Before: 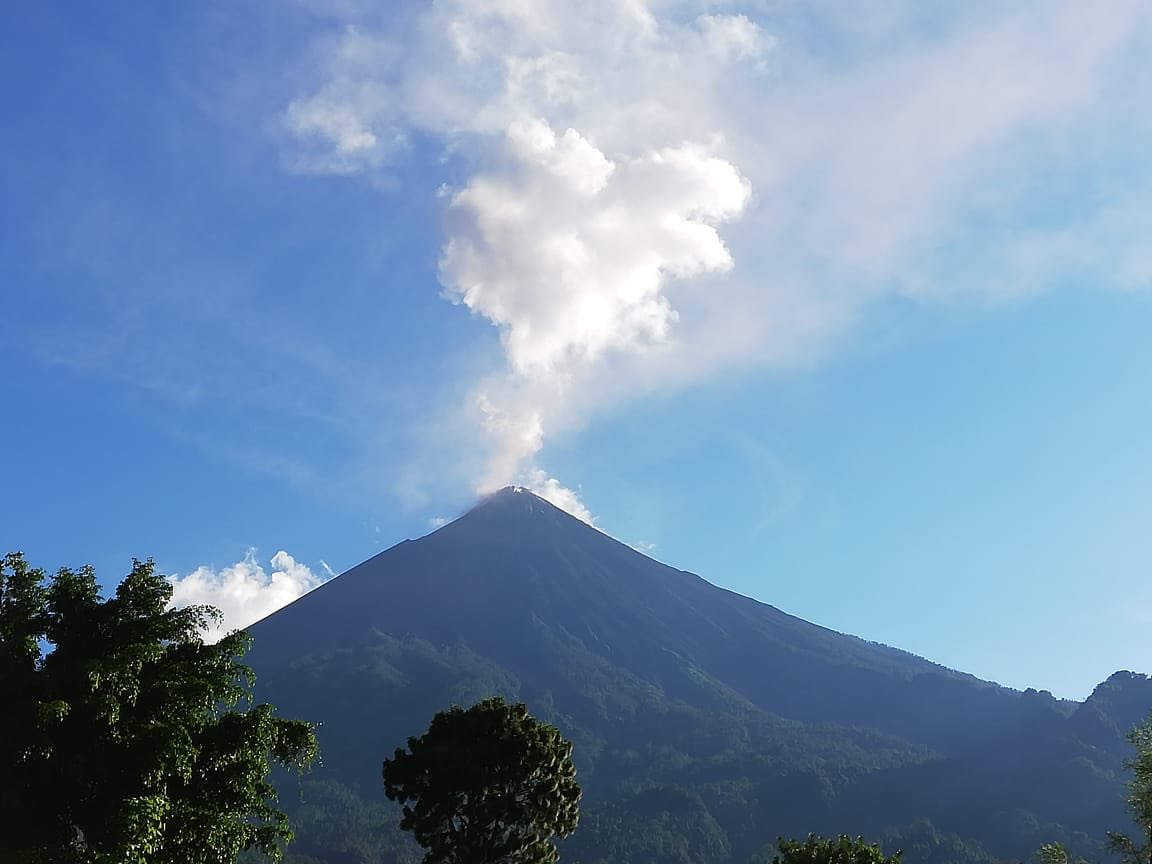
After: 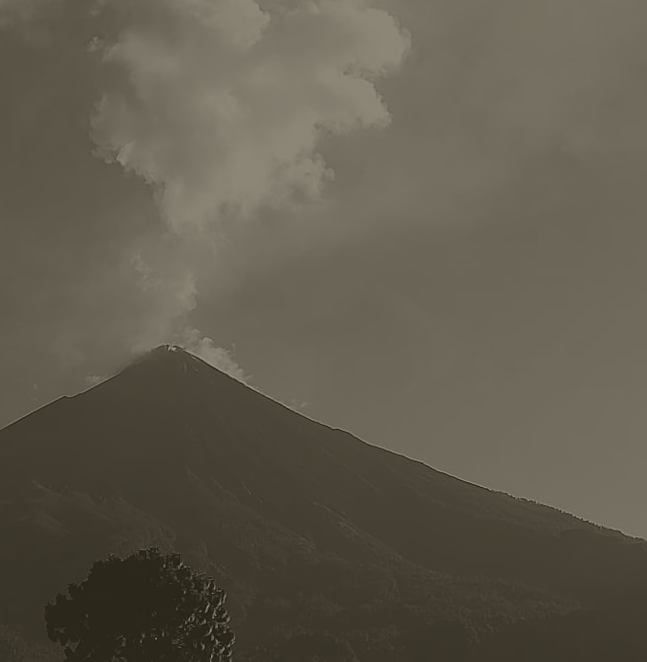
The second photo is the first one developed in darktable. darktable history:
white balance: red 0.982, blue 1.018
colorize: hue 41.44°, saturation 22%, source mix 60%, lightness 10.61%
exposure: black level correction -0.016, exposure -1.018 EV, compensate highlight preservation false
sharpen: on, module defaults
crop and rotate: left 28.256%, top 17.734%, right 12.656%, bottom 3.573%
rotate and perspective: rotation 0.074°, lens shift (vertical) 0.096, lens shift (horizontal) -0.041, crop left 0.043, crop right 0.952, crop top 0.024, crop bottom 0.979
